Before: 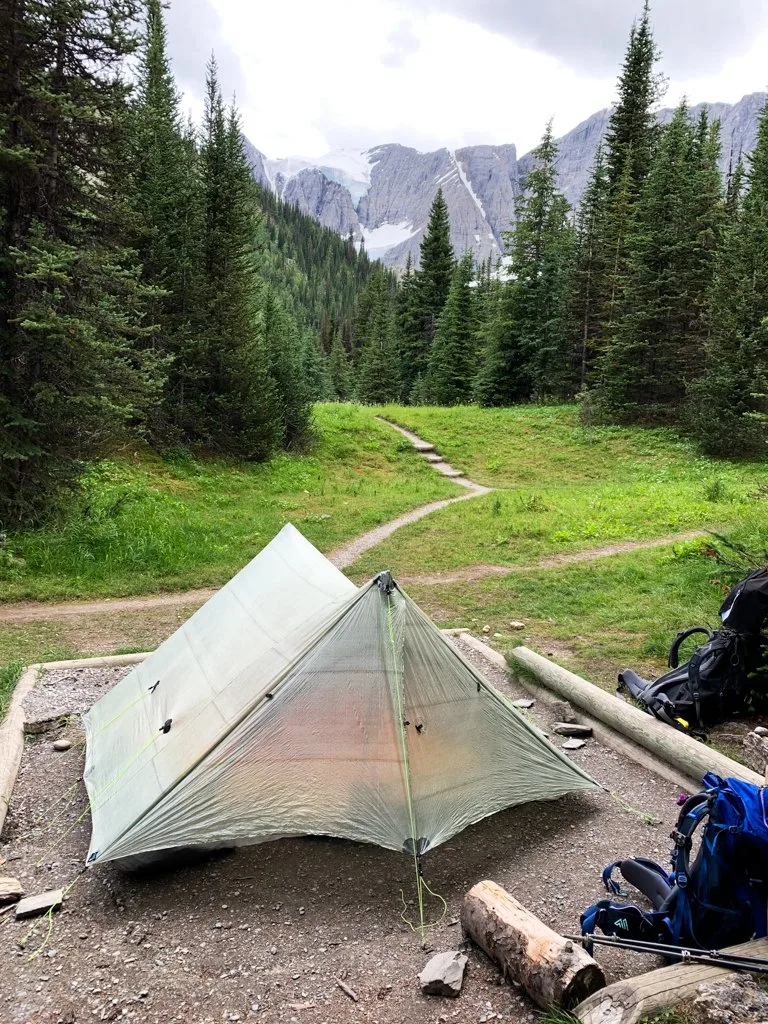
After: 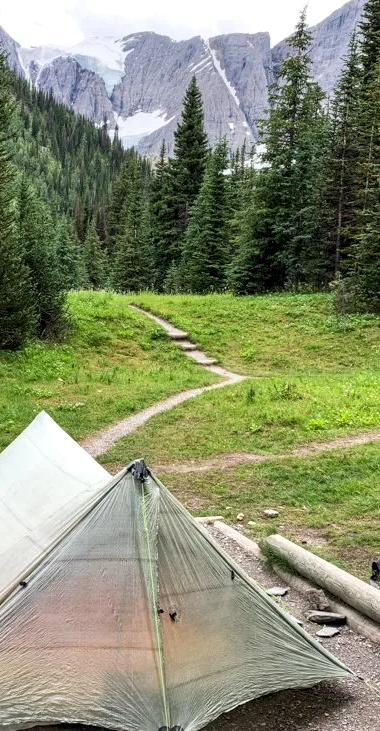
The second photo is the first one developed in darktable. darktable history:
crop: left 32.075%, top 10.976%, right 18.355%, bottom 17.596%
local contrast: detail 130%
